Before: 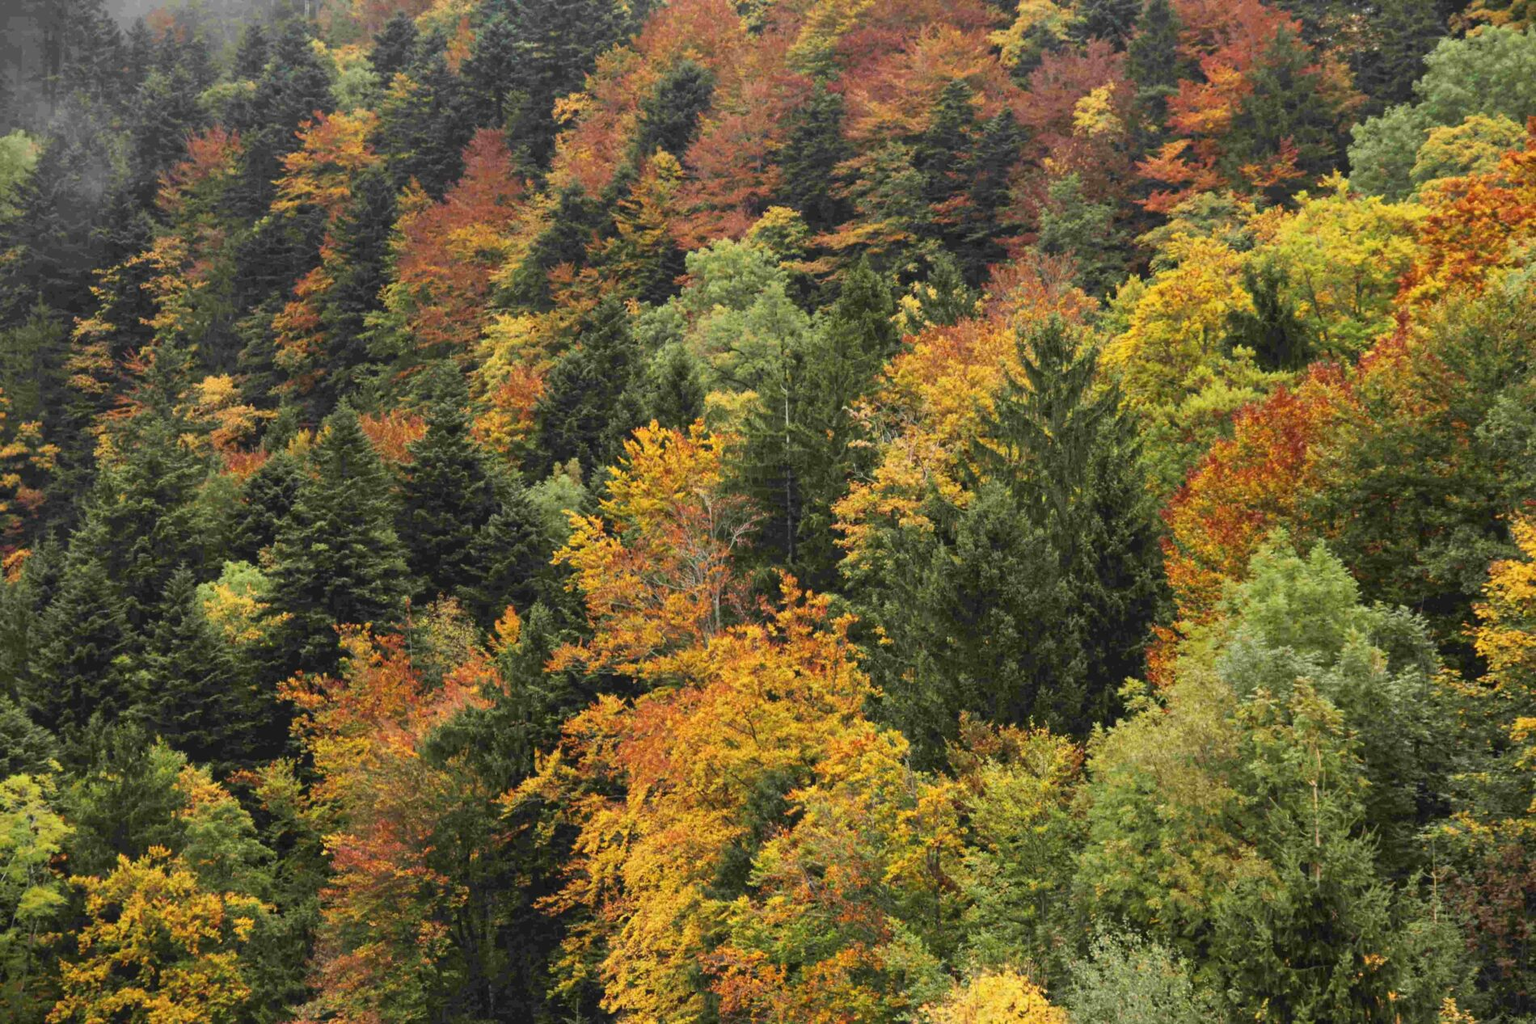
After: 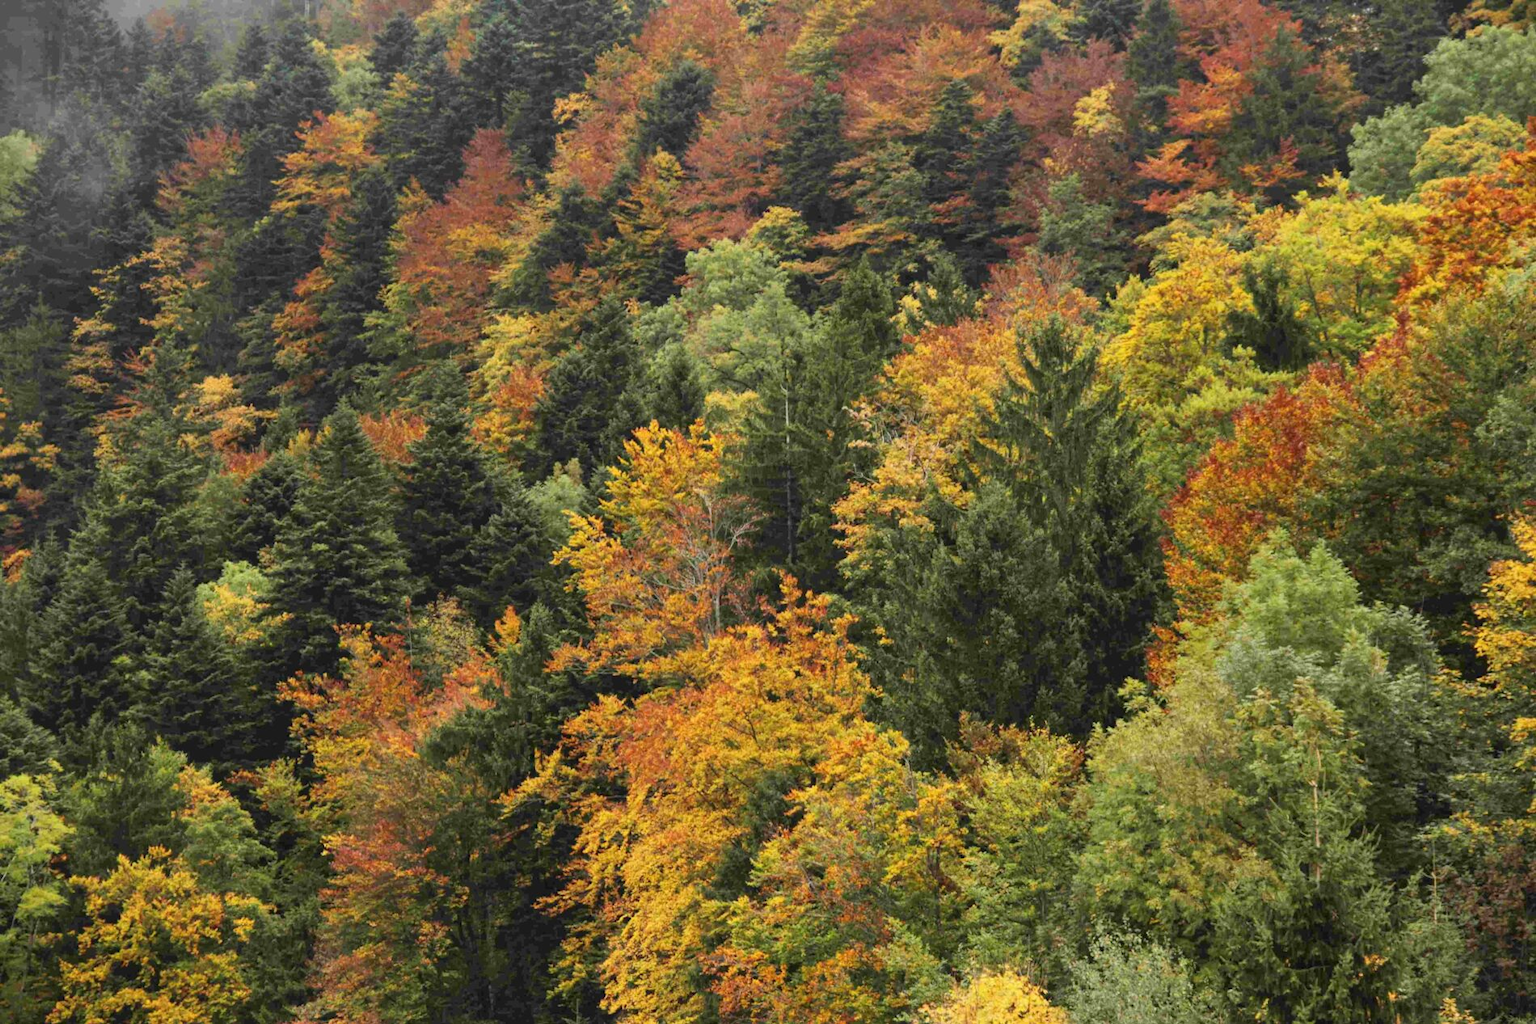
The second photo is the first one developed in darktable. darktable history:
sharpen: radius 2.853, amount 0.853, threshold 47.472
